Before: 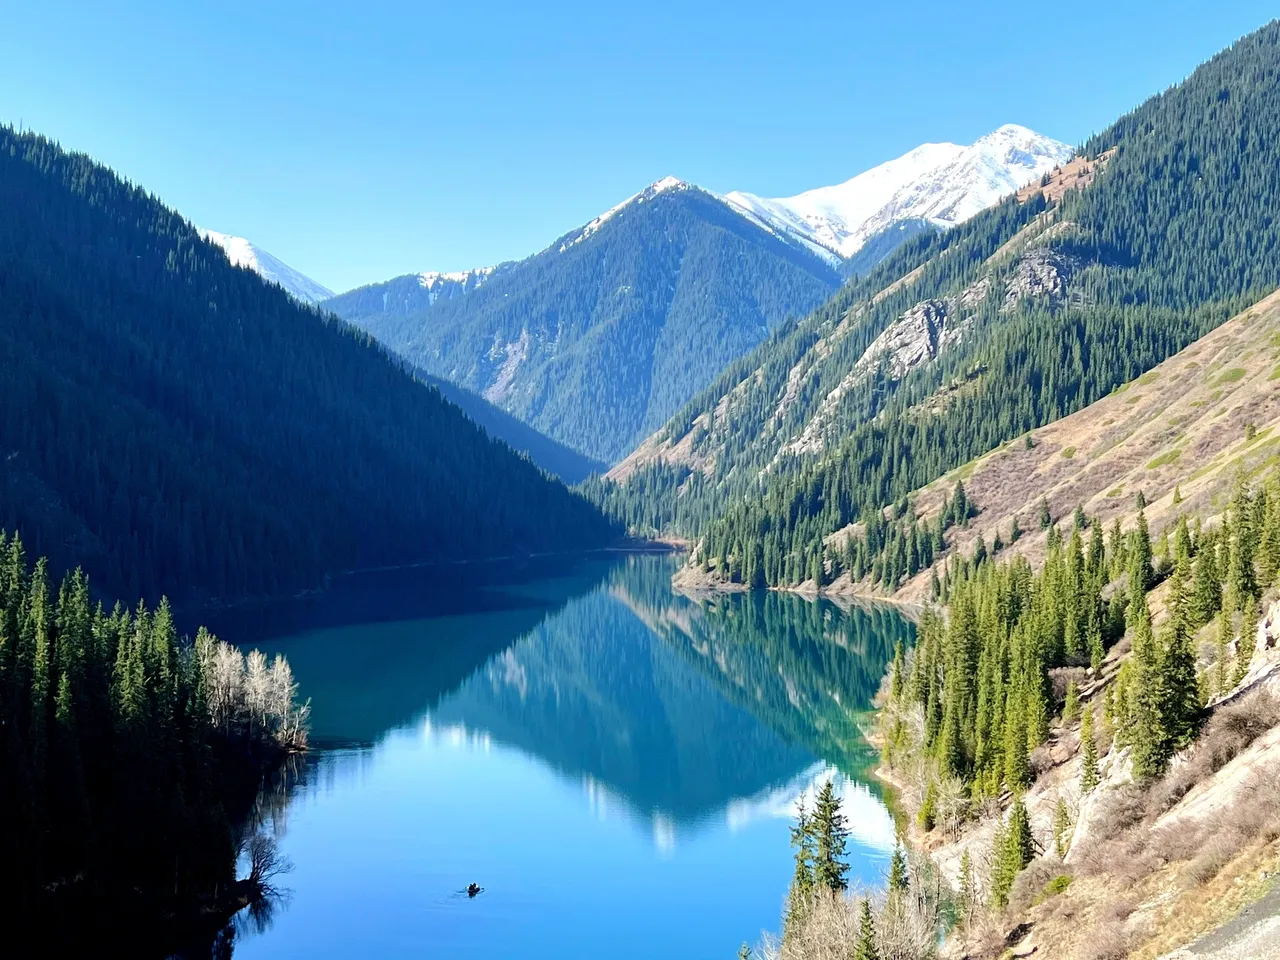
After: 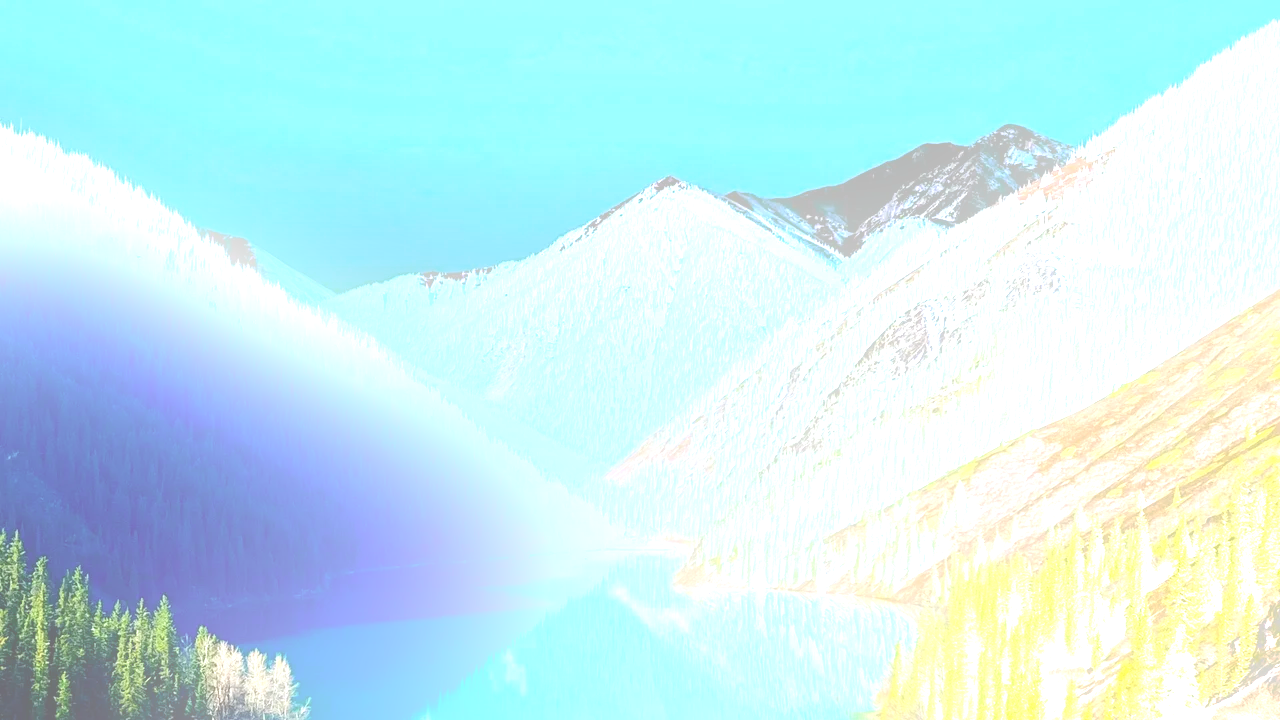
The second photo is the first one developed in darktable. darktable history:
exposure: exposure 1 EV, compensate highlight preservation false
crop: bottom 24.988%
bloom: size 25%, threshold 5%, strength 90%
